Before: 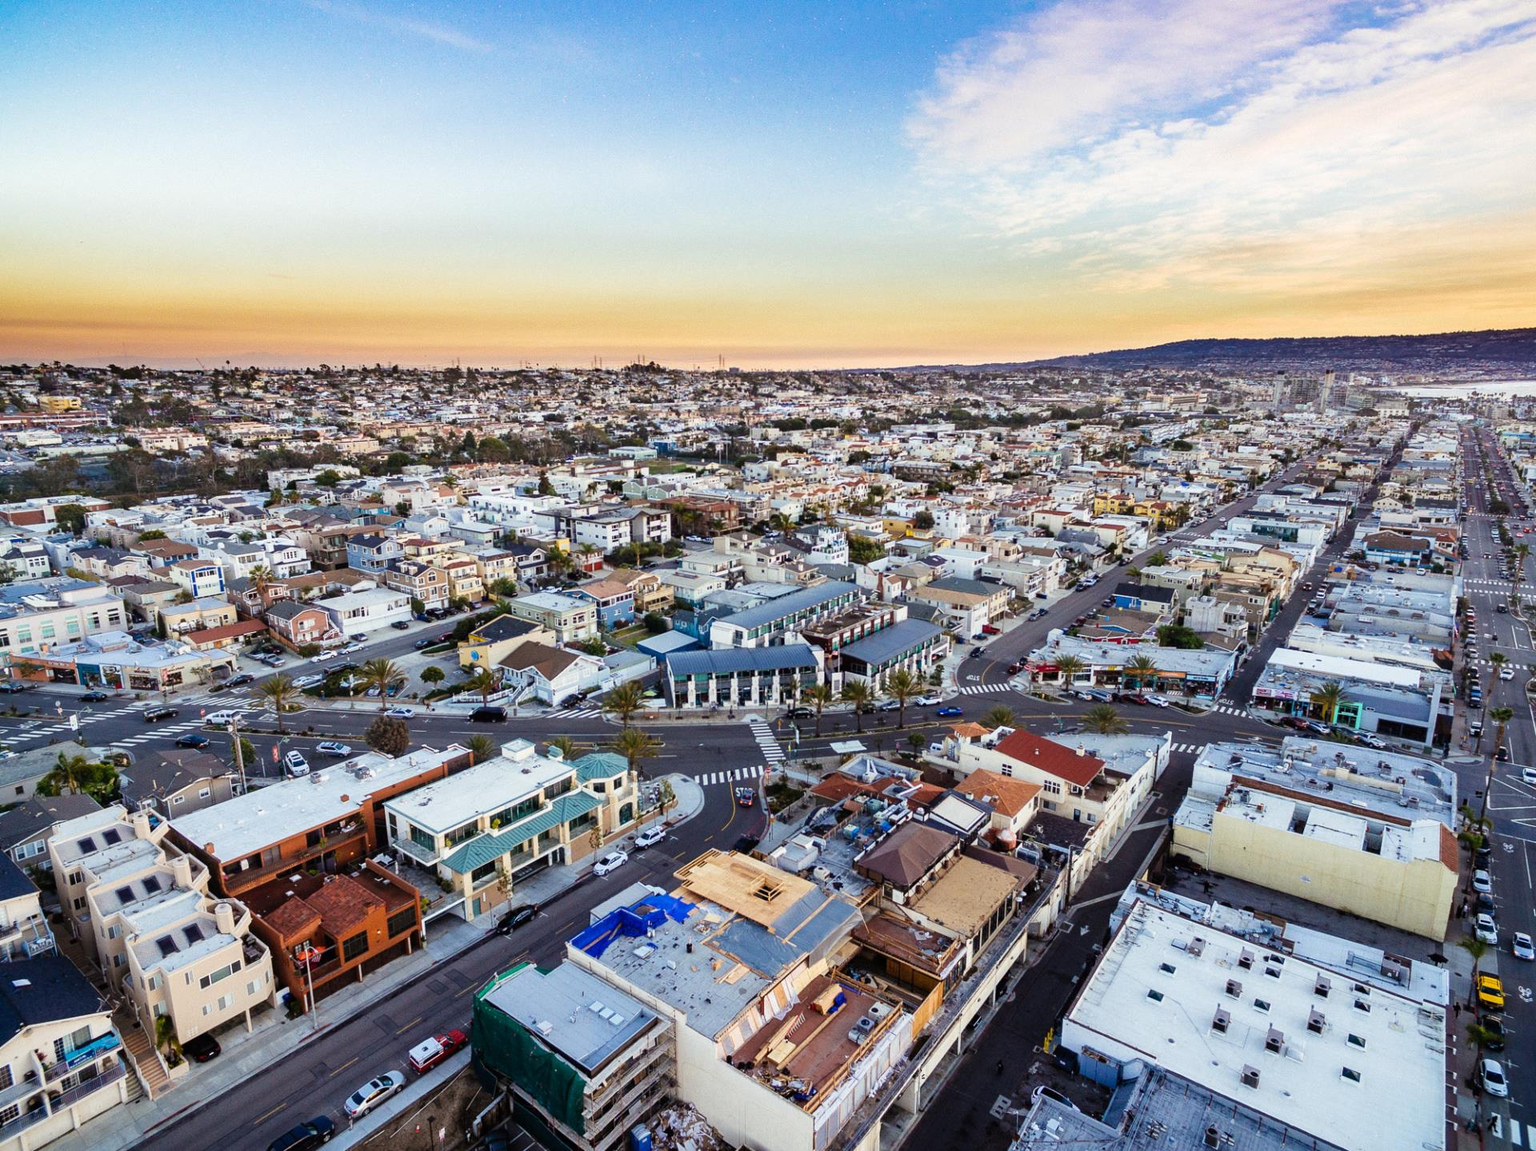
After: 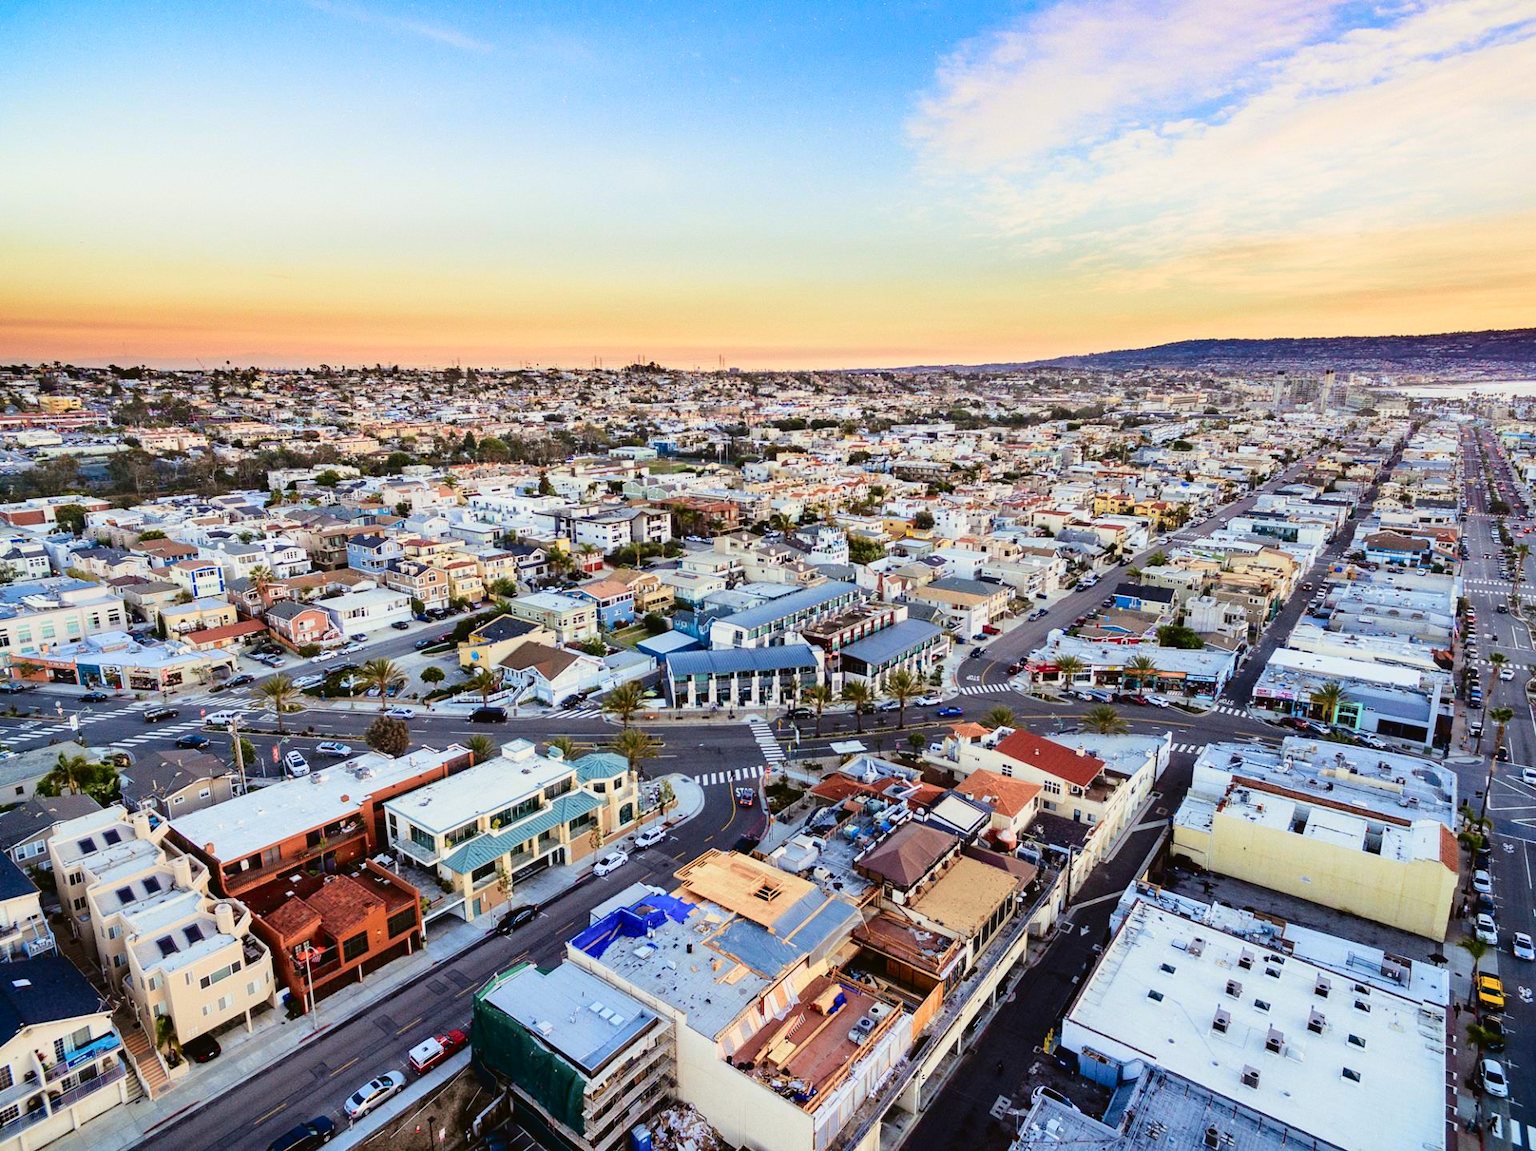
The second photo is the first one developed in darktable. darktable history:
tone curve: curves: ch0 [(0, 0.021) (0.049, 0.044) (0.152, 0.14) (0.328, 0.377) (0.473, 0.543) (0.641, 0.705) (0.868, 0.887) (1, 0.969)]; ch1 [(0, 0) (0.302, 0.331) (0.427, 0.433) (0.472, 0.47) (0.502, 0.503) (0.522, 0.526) (0.564, 0.591) (0.602, 0.632) (0.677, 0.701) (0.859, 0.885) (1, 1)]; ch2 [(0, 0) (0.33, 0.301) (0.447, 0.44) (0.487, 0.496) (0.502, 0.516) (0.535, 0.554) (0.565, 0.598) (0.618, 0.629) (1, 1)], color space Lab, independent channels, preserve colors none
